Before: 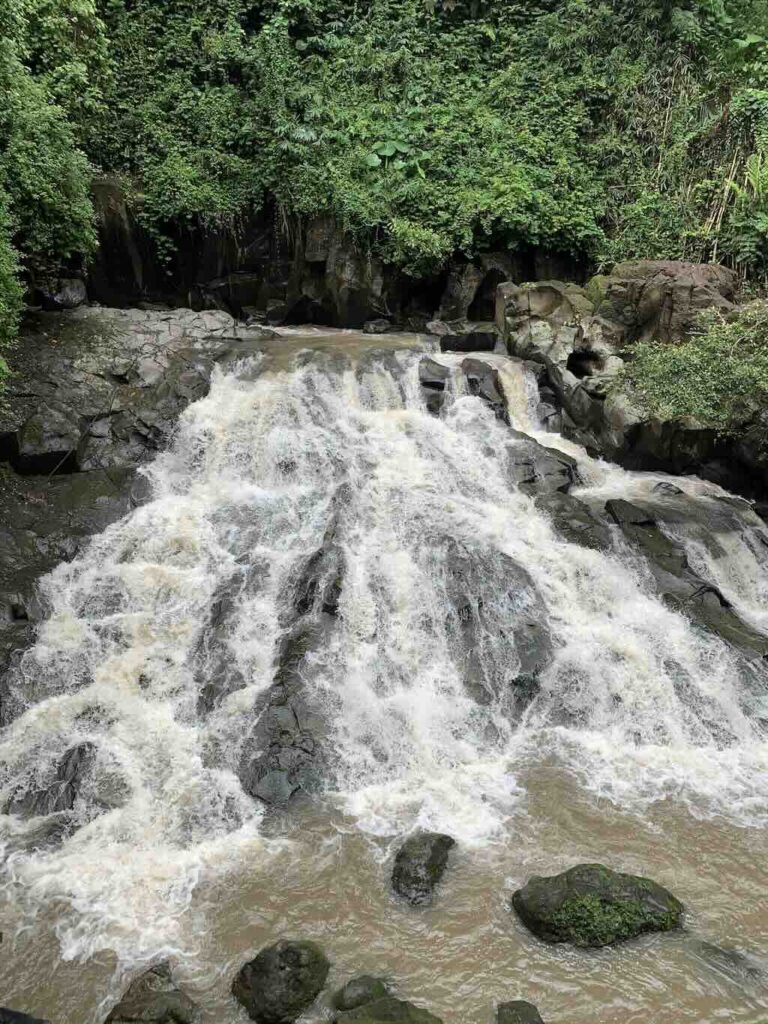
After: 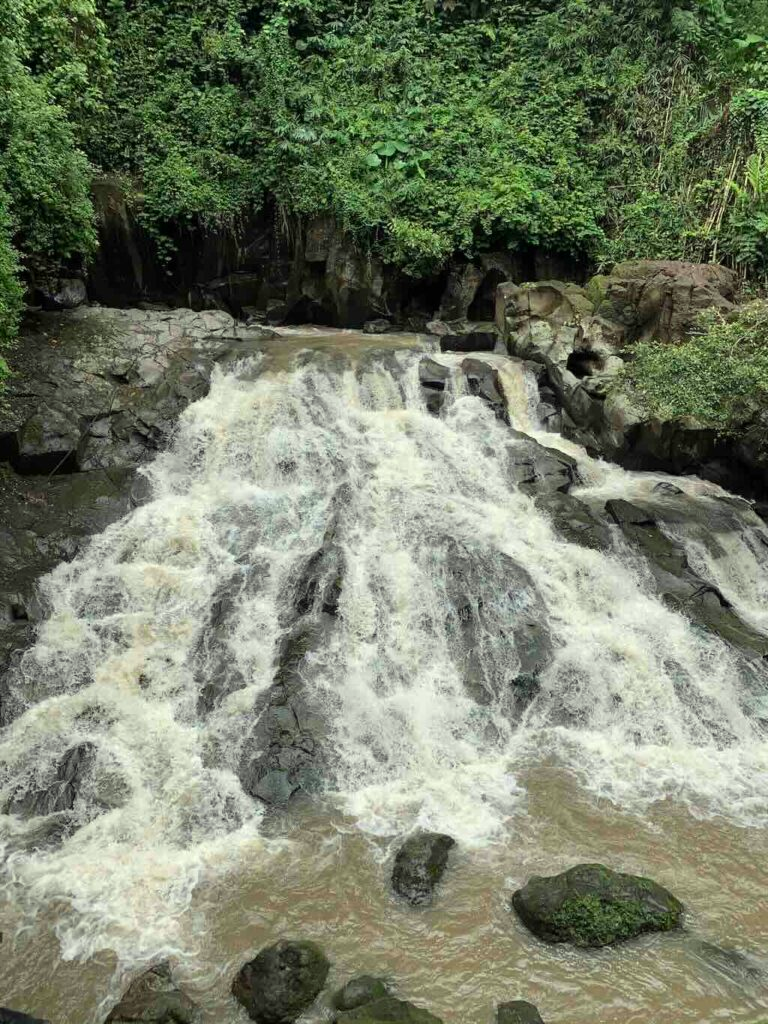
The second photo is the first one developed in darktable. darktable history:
color correction: highlights a* -4.28, highlights b* 6.53
contrast brightness saturation: saturation -0.05
